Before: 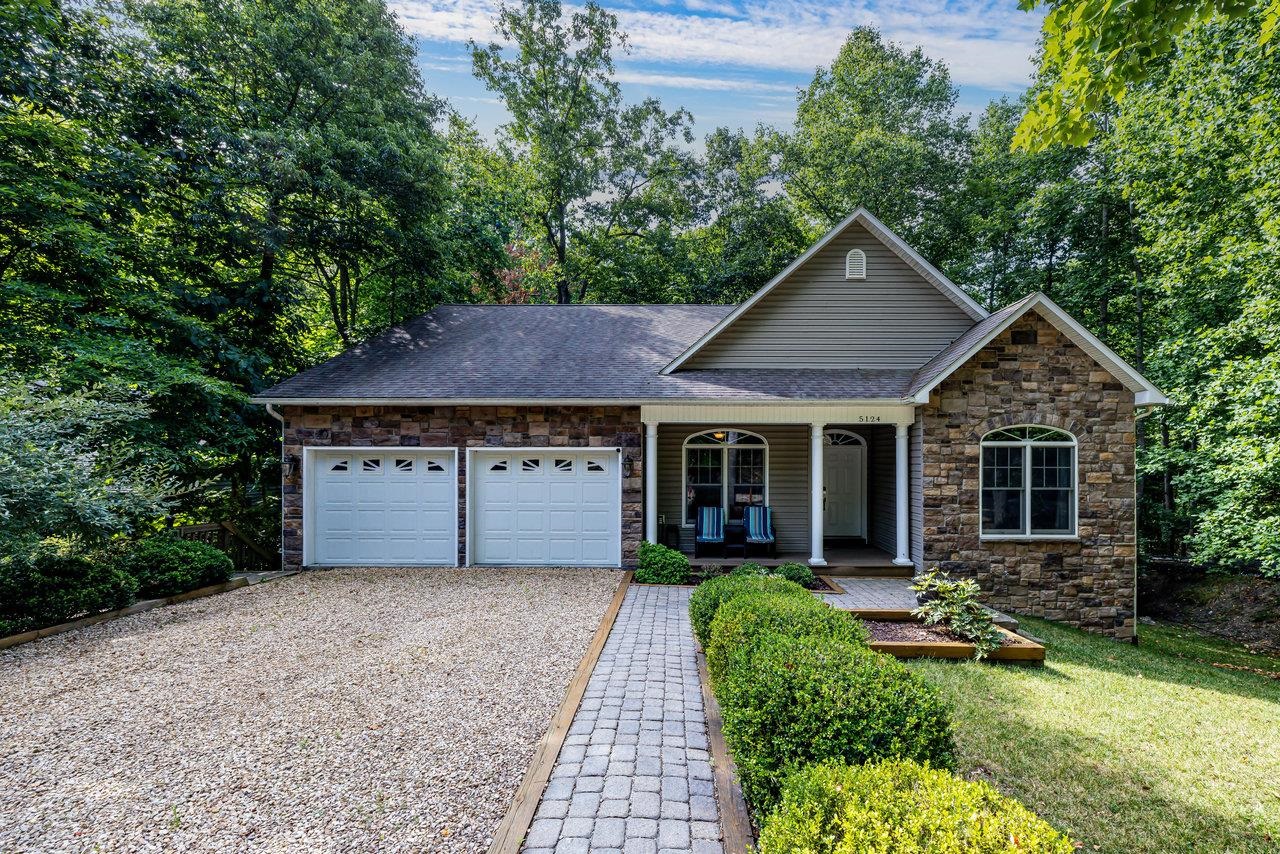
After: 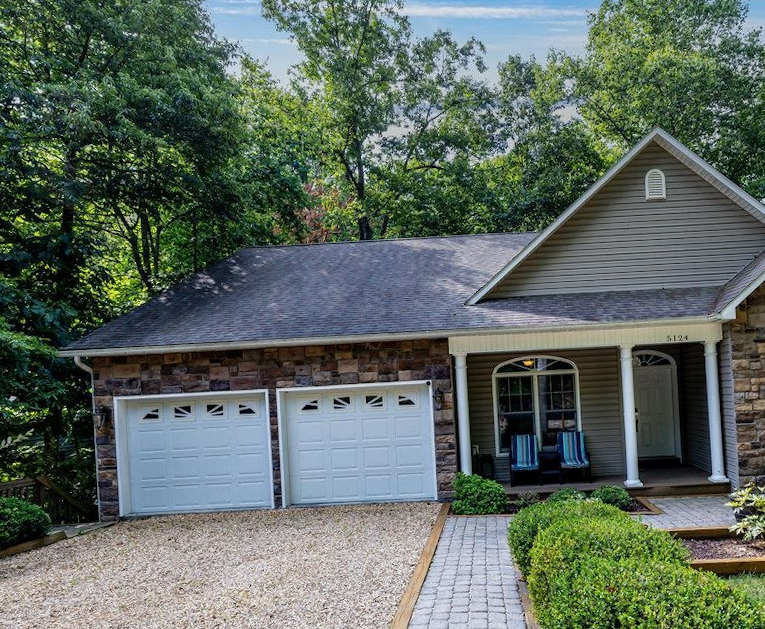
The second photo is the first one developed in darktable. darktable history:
crop: left 16.202%, top 11.208%, right 26.045%, bottom 20.557%
rotate and perspective: rotation -3.18°, automatic cropping off
